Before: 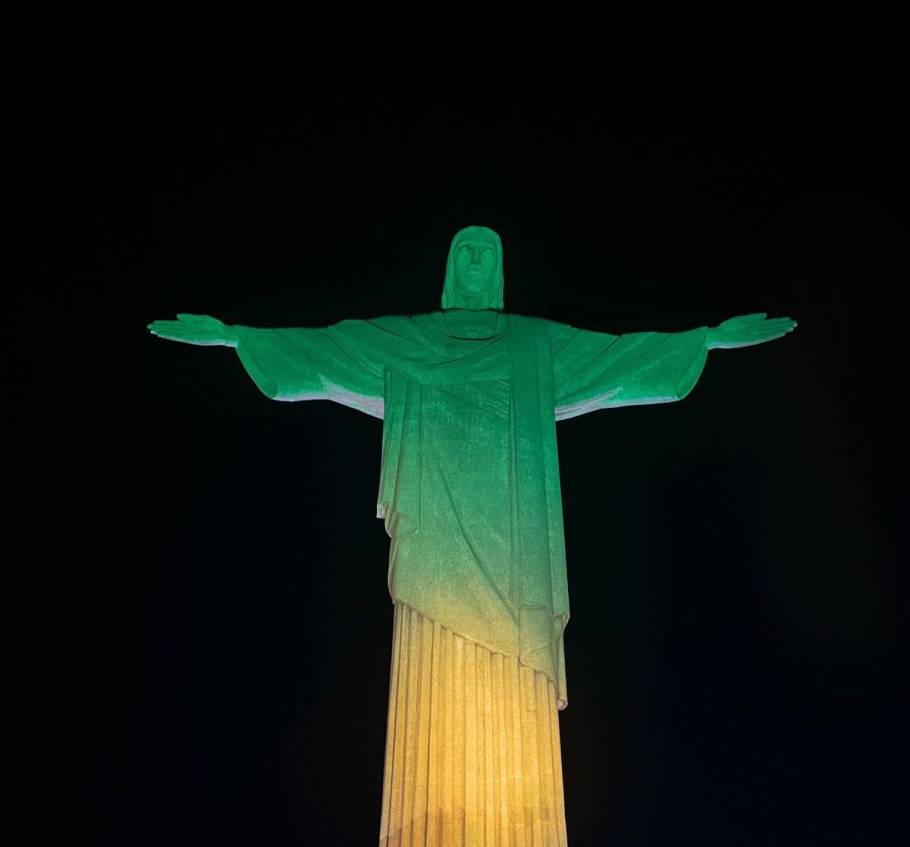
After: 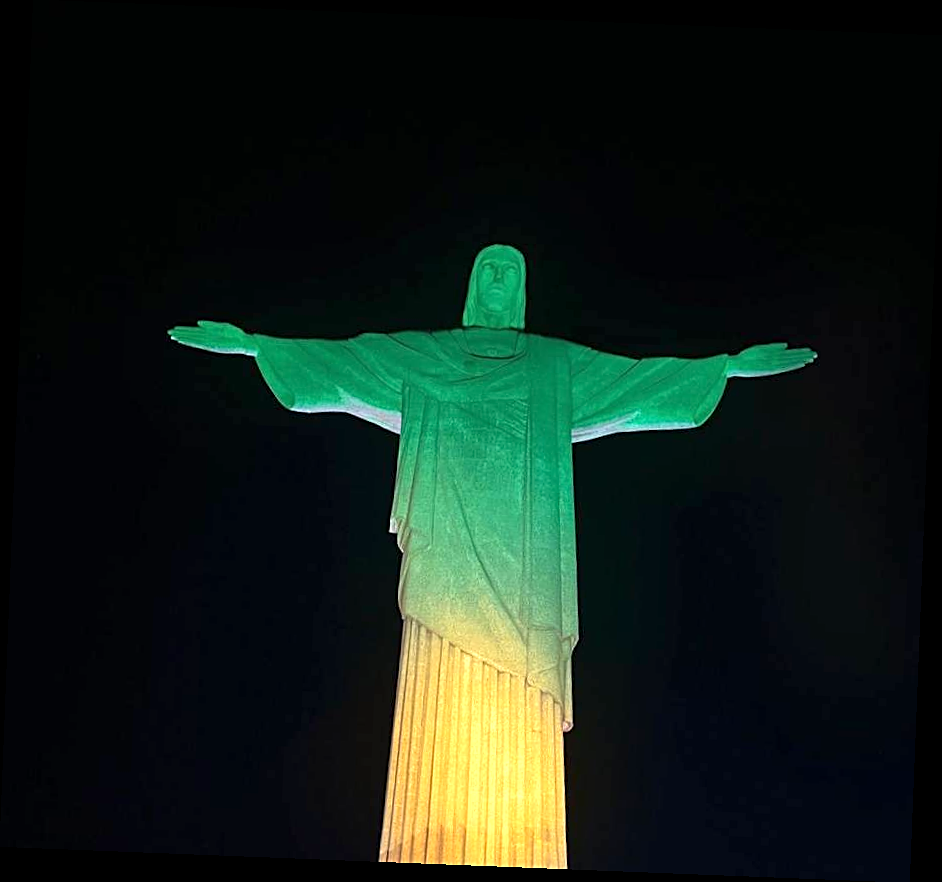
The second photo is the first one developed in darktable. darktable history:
sharpen: on, module defaults
rotate and perspective: rotation 2.27°, automatic cropping off
exposure: exposure 0.74 EV, compensate highlight preservation false
